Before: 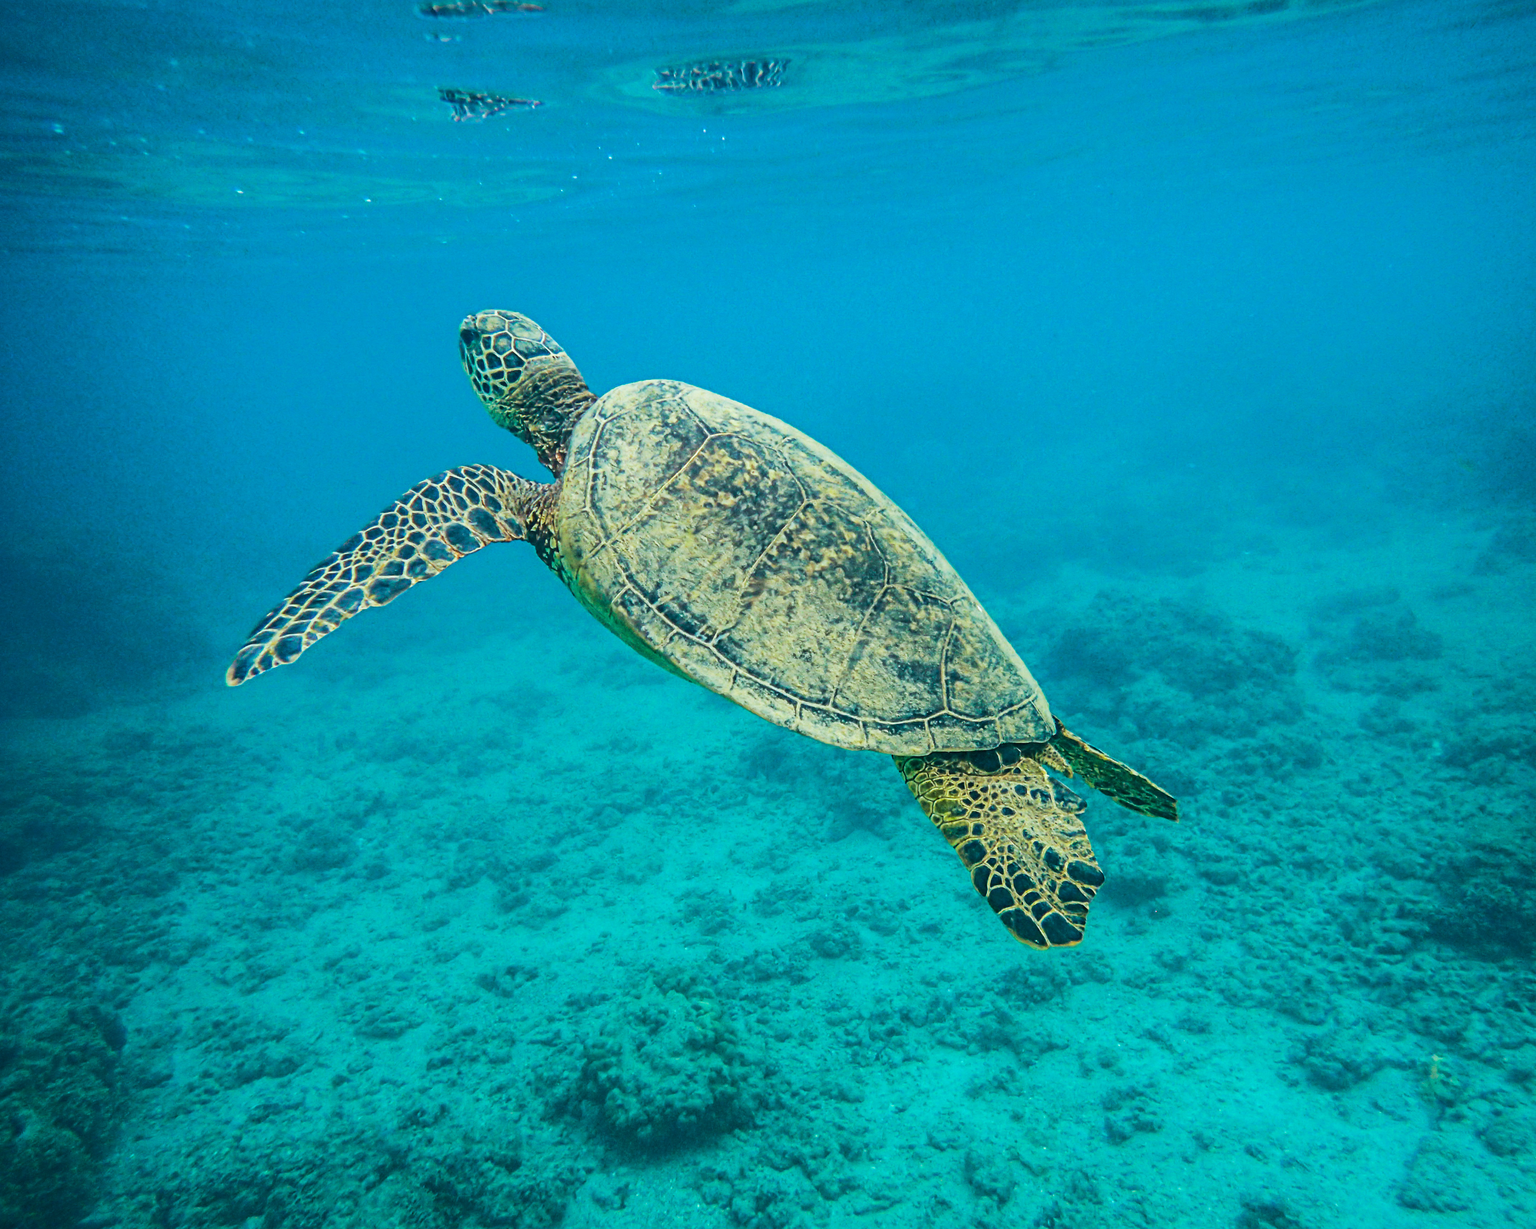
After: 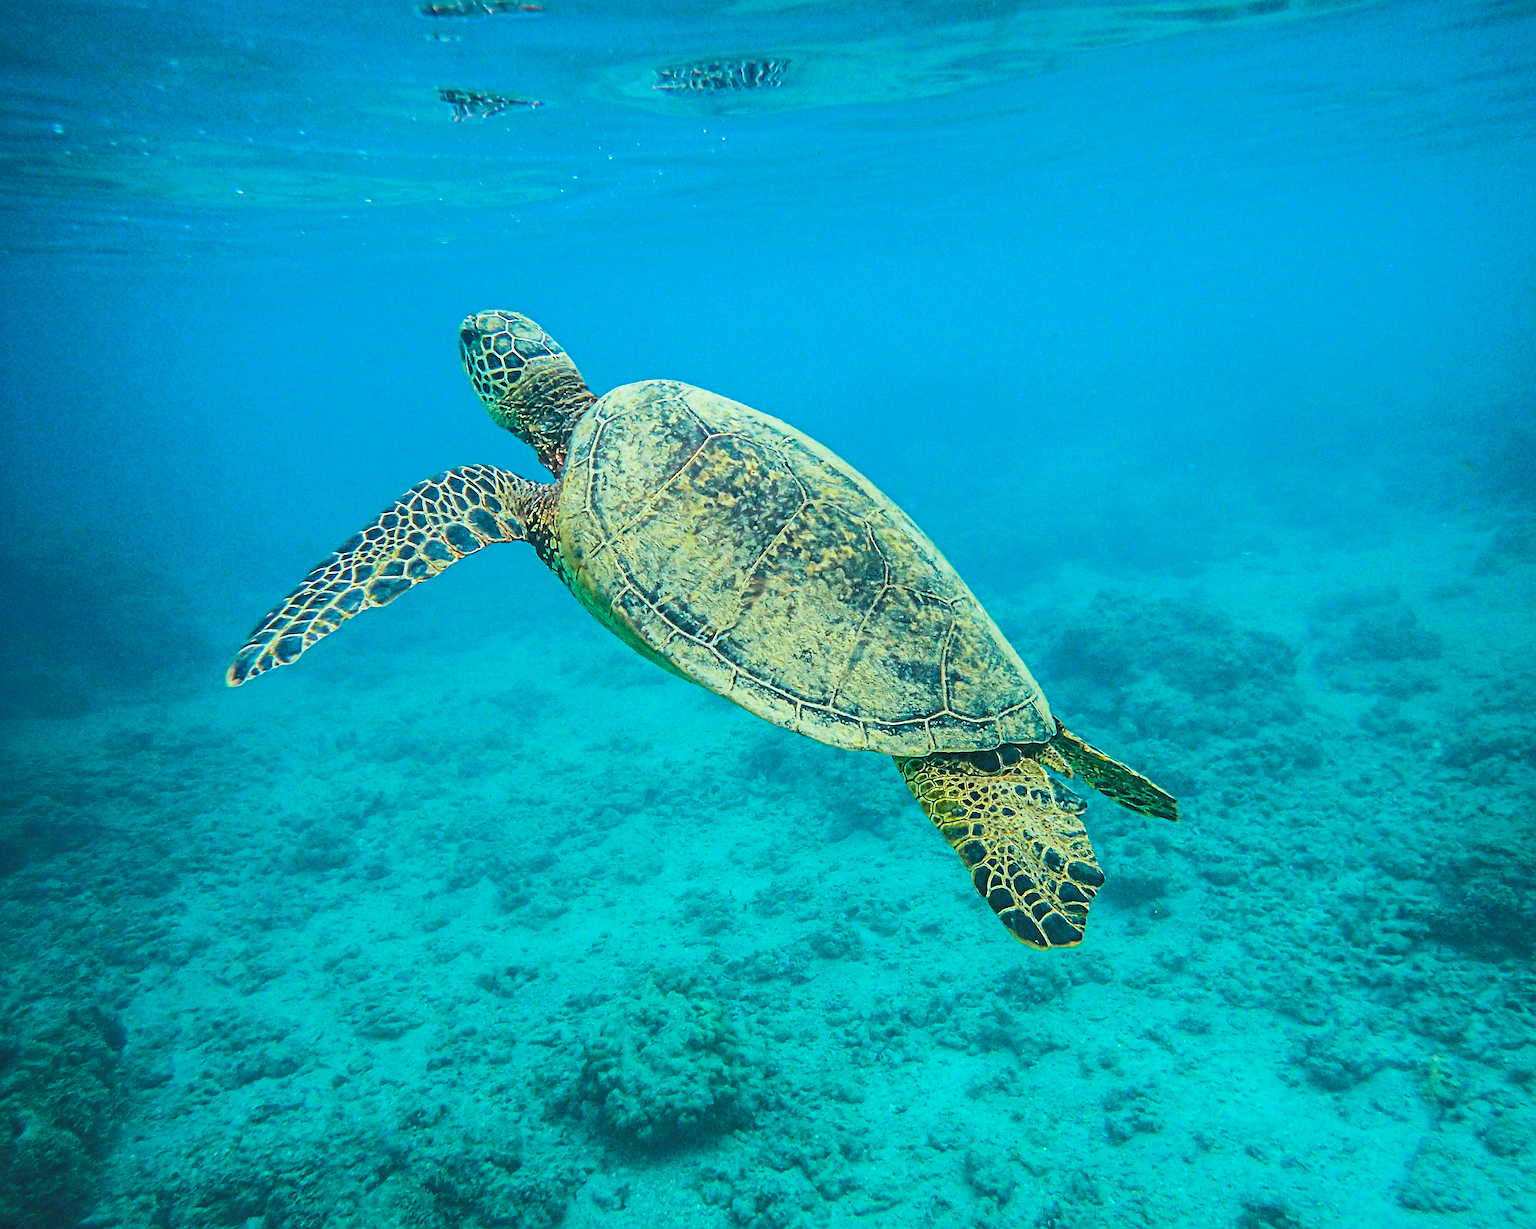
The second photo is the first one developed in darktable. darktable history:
sharpen: radius 1.348, amount 1.233, threshold 0.77
color correction: highlights a* -5.06, highlights b* -3.29, shadows a* 4.05, shadows b* 4.05
contrast brightness saturation: contrast 0.072, brightness 0.07, saturation 0.177
